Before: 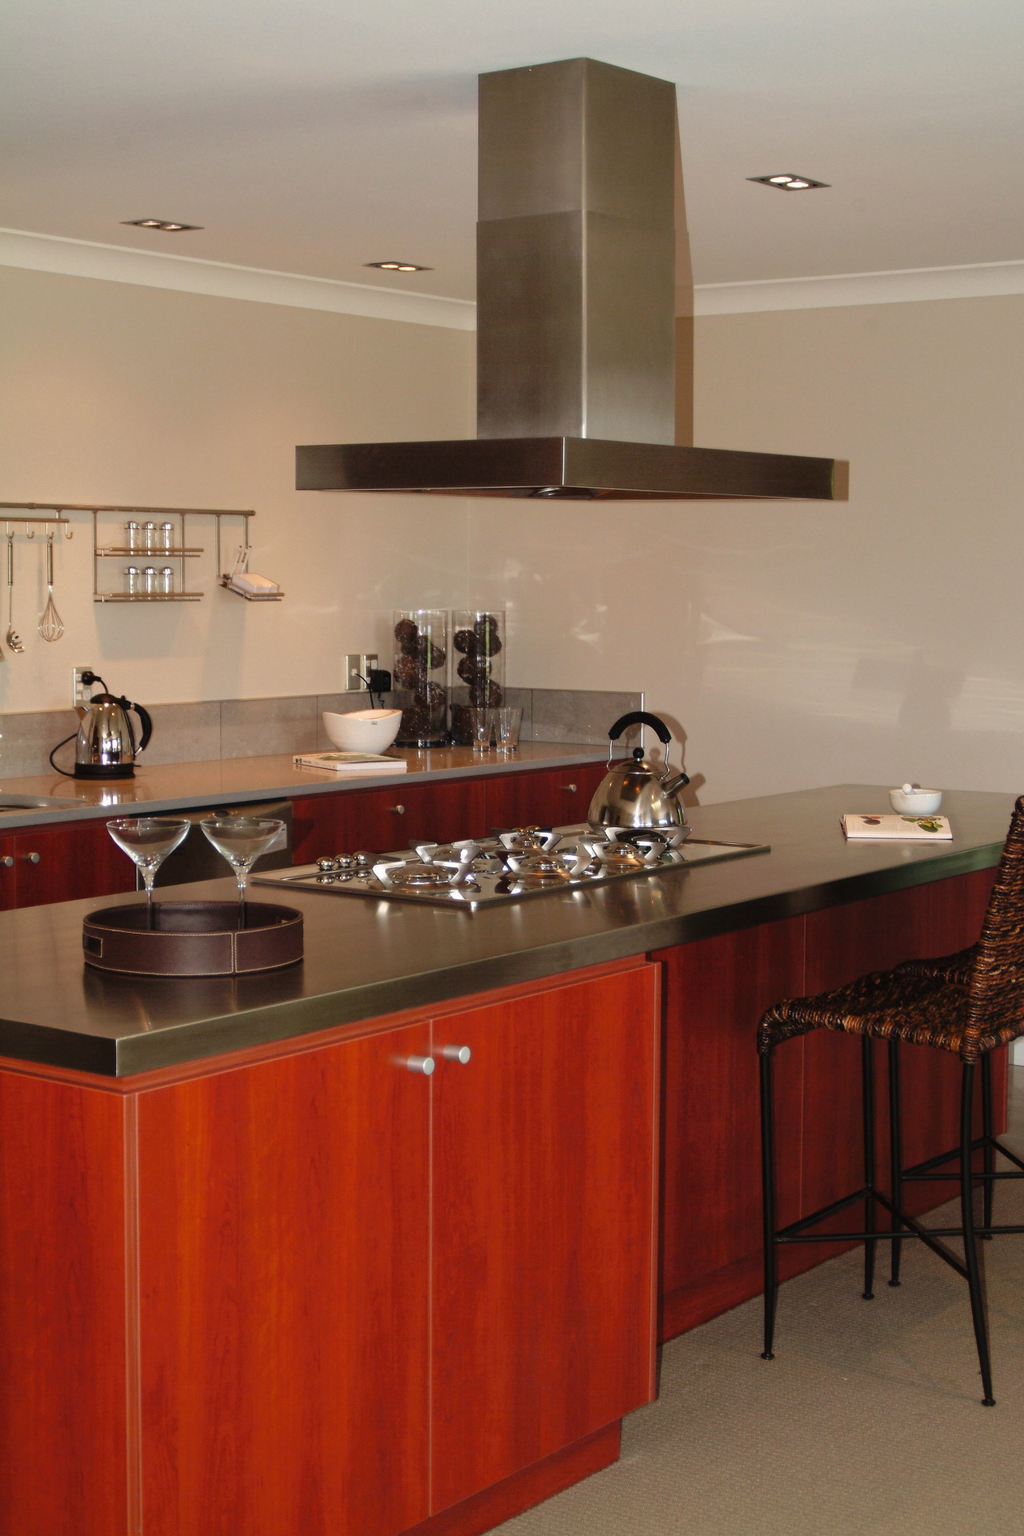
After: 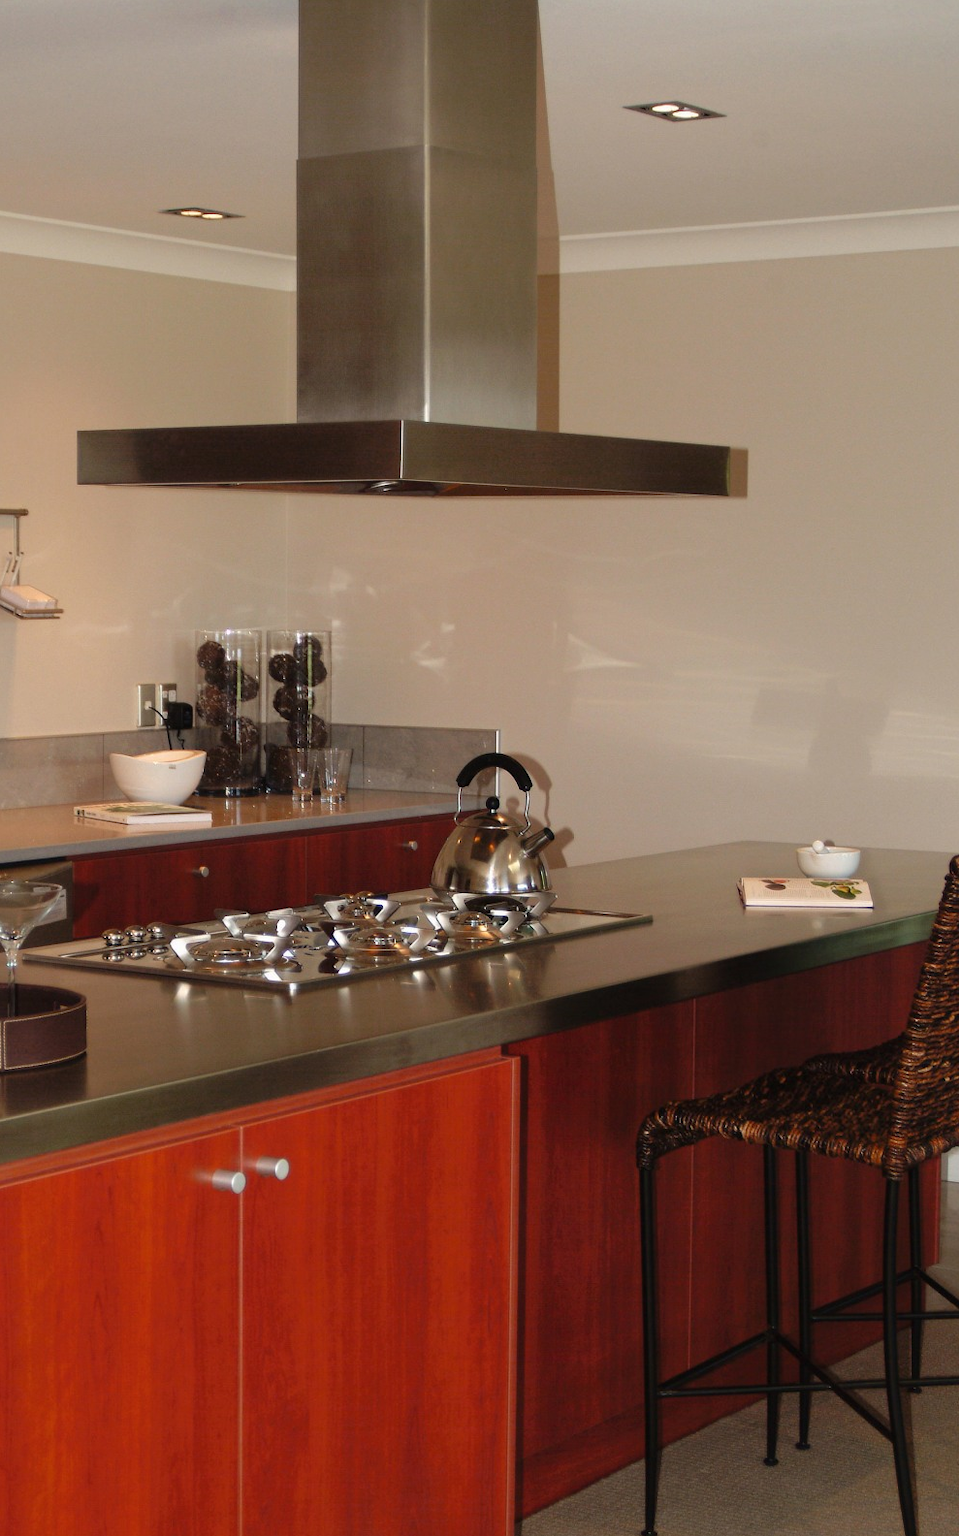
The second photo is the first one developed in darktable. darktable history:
crop: left 22.709%, top 5.912%, bottom 11.559%
